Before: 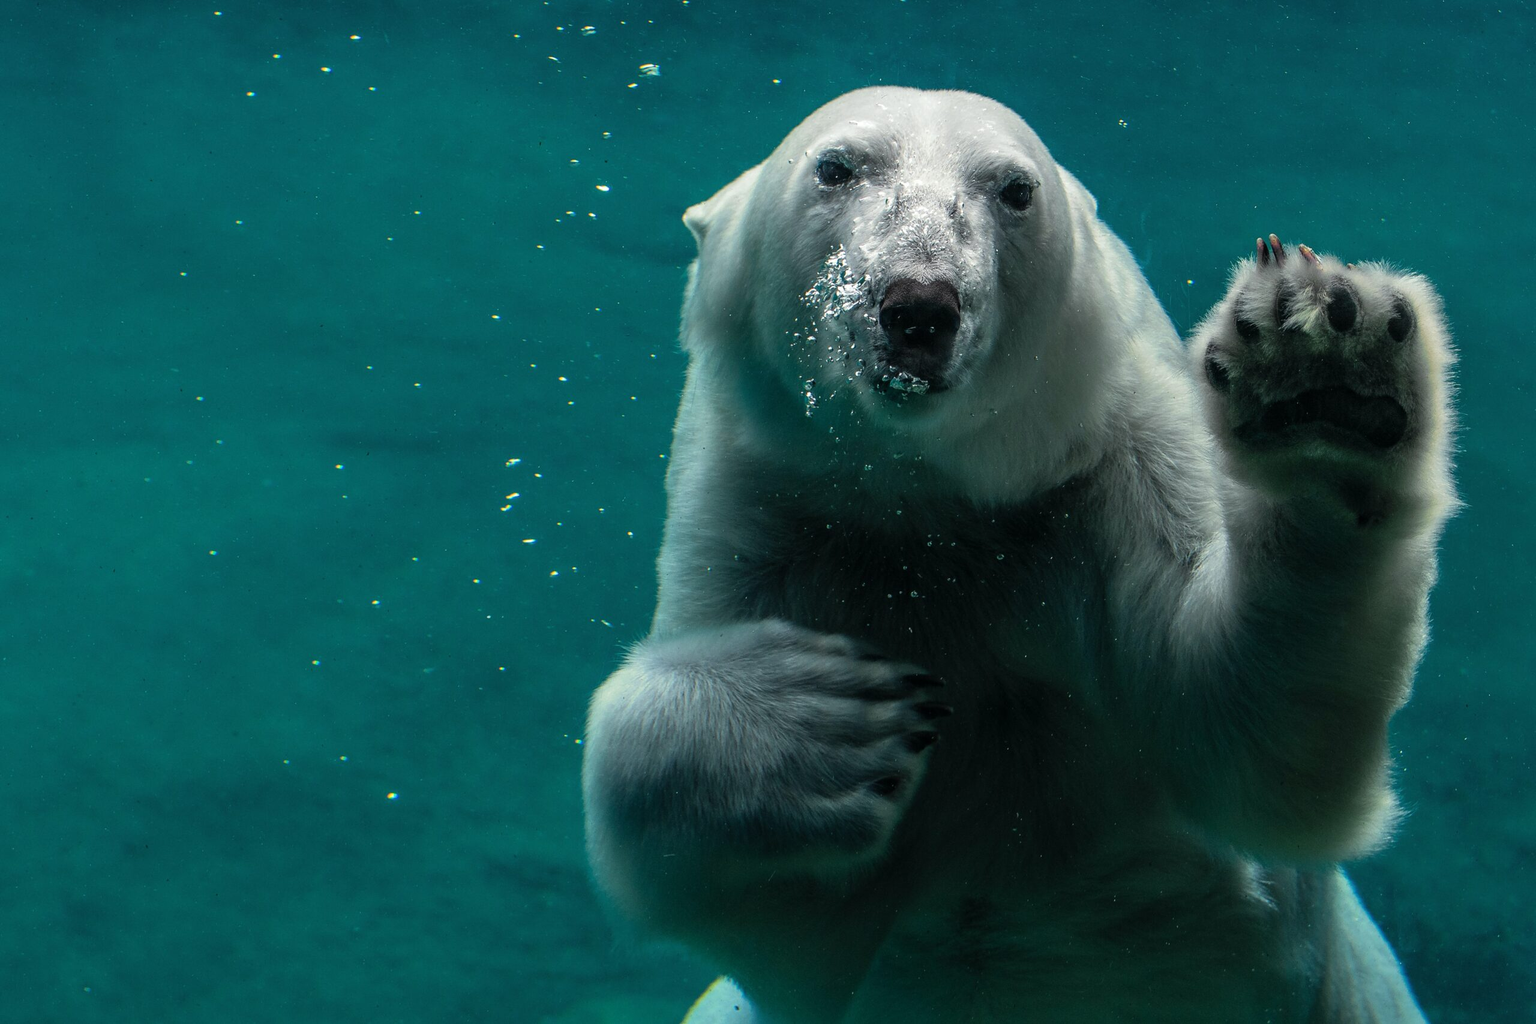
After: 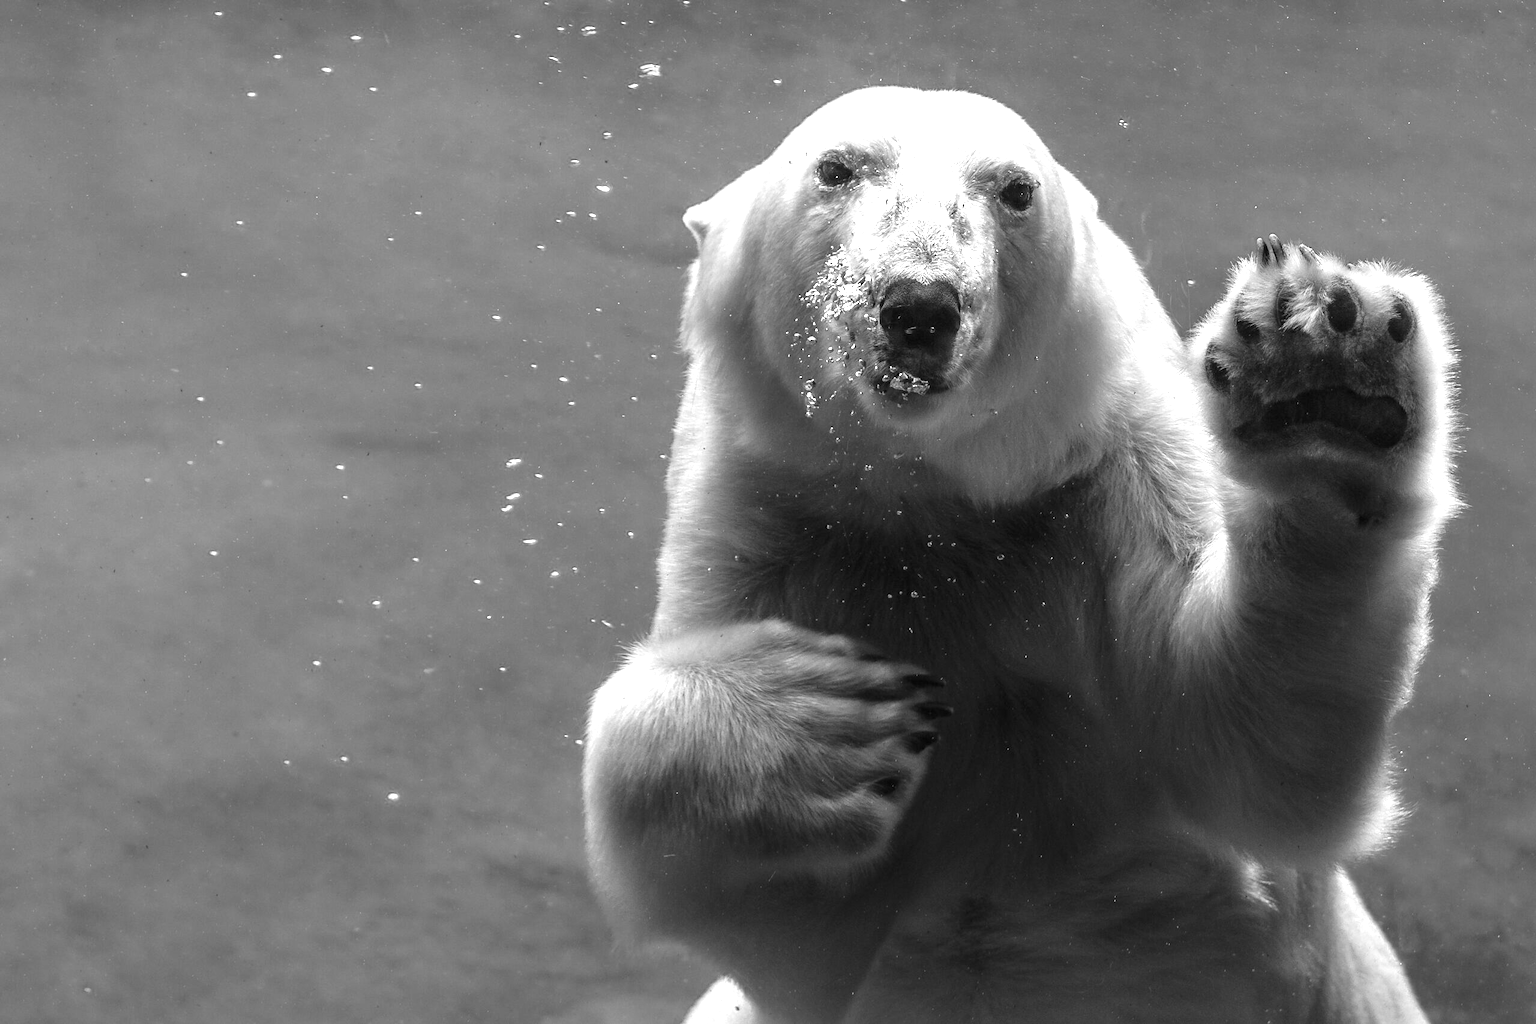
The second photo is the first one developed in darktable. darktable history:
color calibration: output gray [0.18, 0.41, 0.41, 0], illuminant custom, x 0.368, y 0.373, temperature 4344.9 K
exposure: black level correction 0, exposure 1.199 EV, compensate highlight preservation false
